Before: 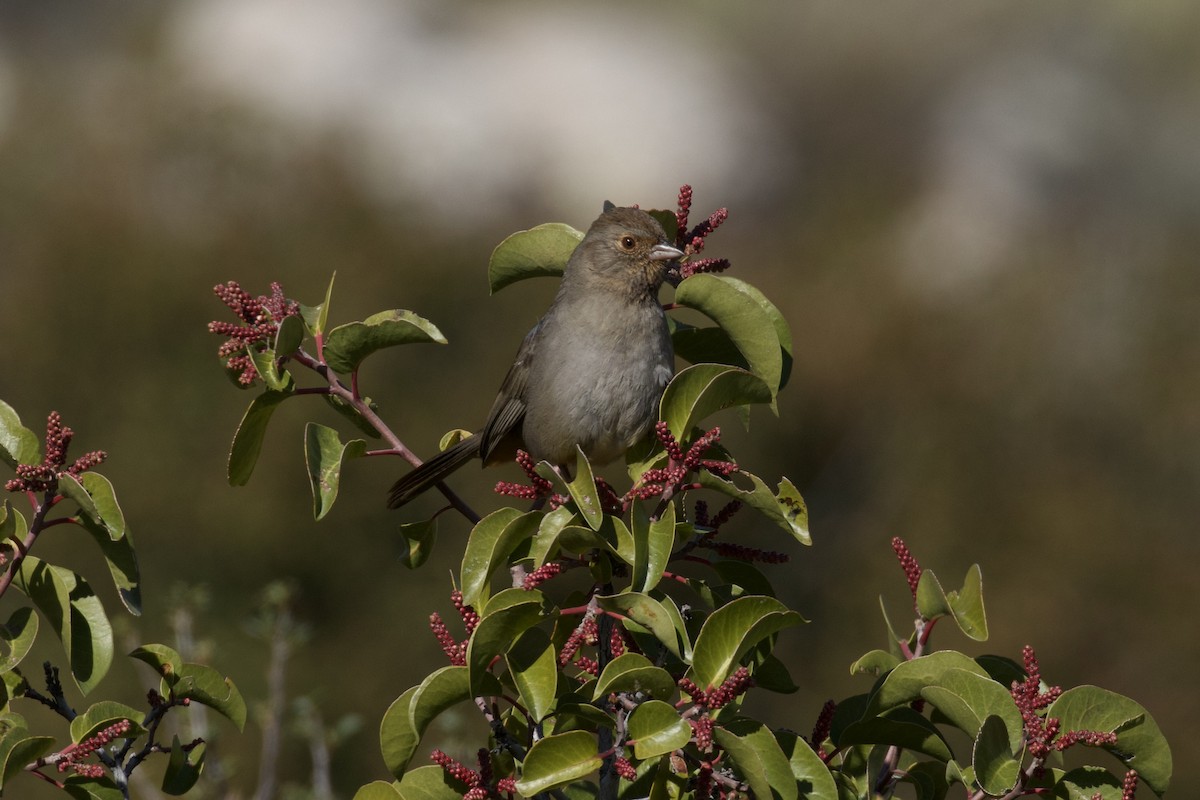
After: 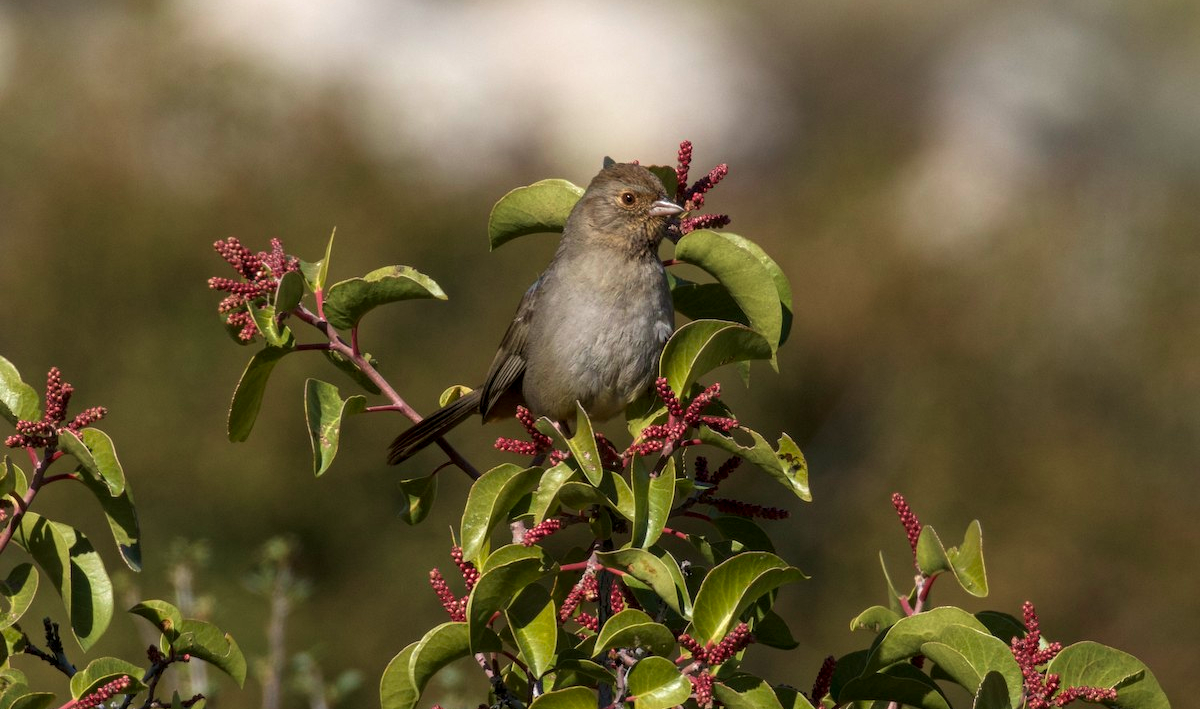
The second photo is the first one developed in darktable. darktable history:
exposure: black level correction 0, exposure 0.499 EV, compensate highlight preservation false
local contrast: on, module defaults
velvia: on, module defaults
crop and rotate: top 5.51%, bottom 5.786%
